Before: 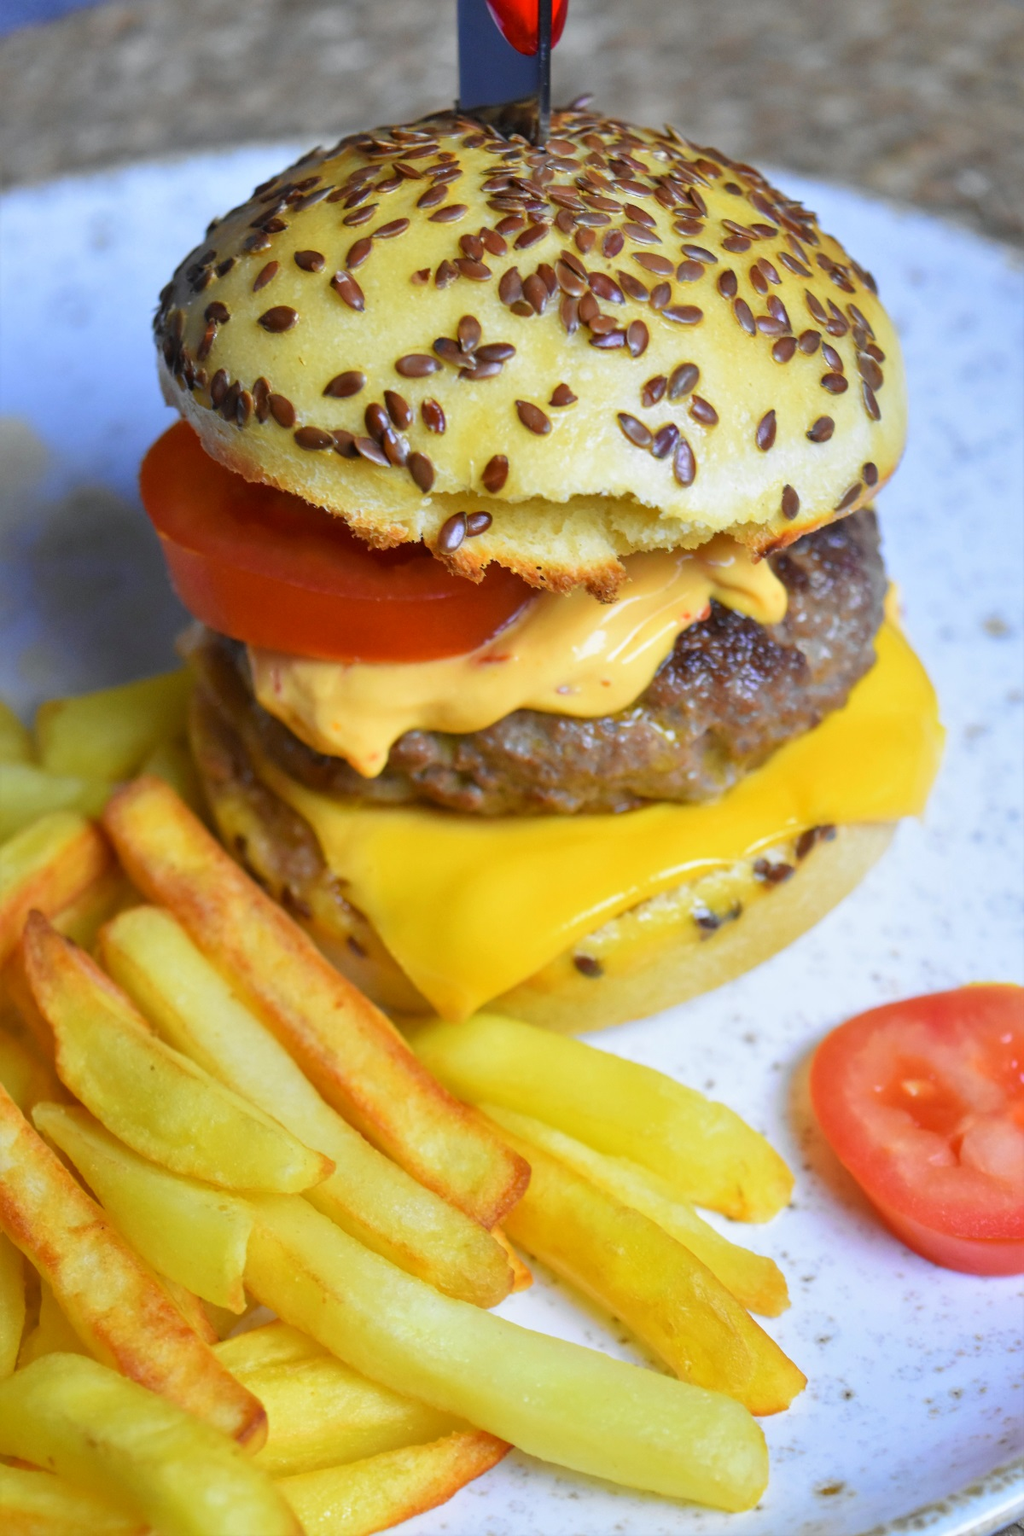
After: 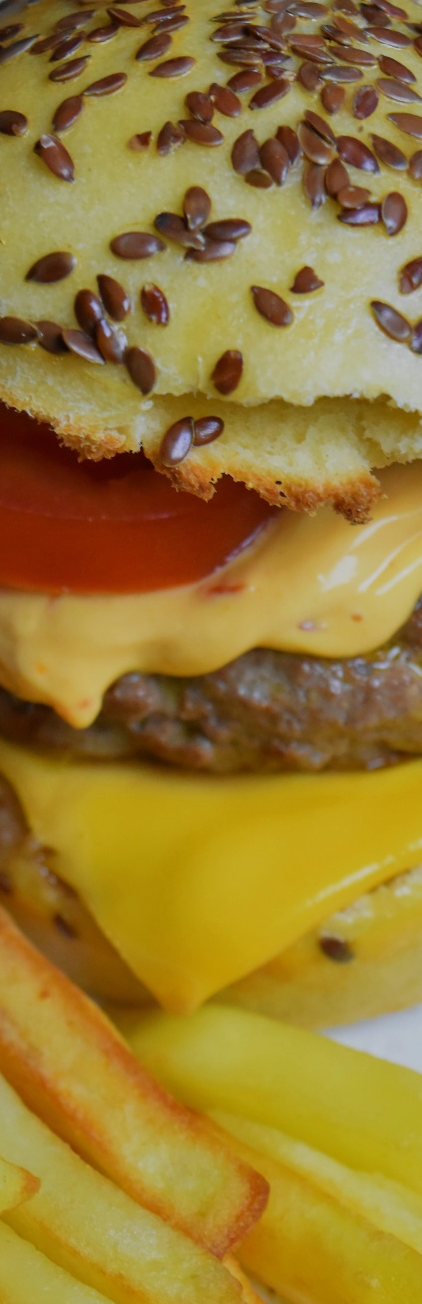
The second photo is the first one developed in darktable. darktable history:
crop and rotate: left 29.476%, top 10.214%, right 35.32%, bottom 17.333%
exposure: black level correction 0, exposure -0.721 EV, compensate highlight preservation false
